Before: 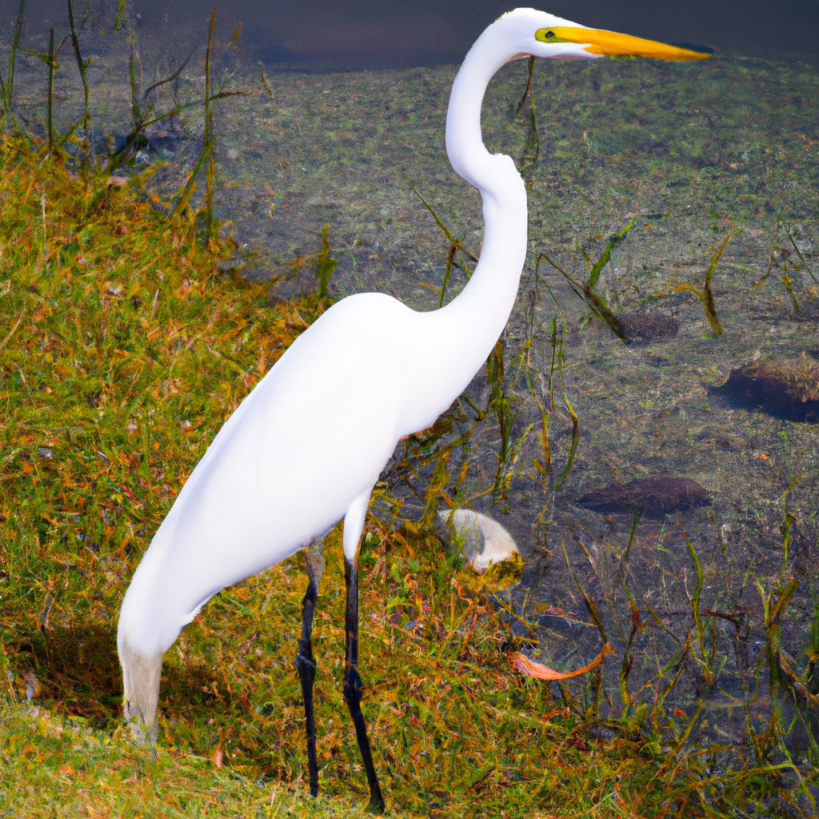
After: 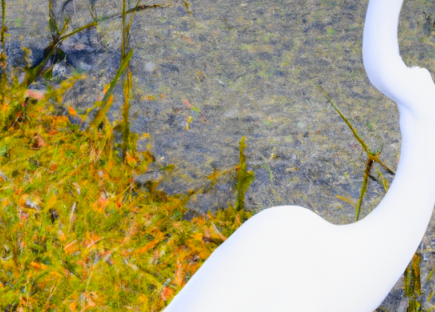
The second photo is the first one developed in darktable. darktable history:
contrast brightness saturation: contrast -0.143, brightness 0.043, saturation -0.122
crop: left 10.223%, top 10.73%, right 36.568%, bottom 51.083%
tone curve: curves: ch0 [(0, 0.01) (0.097, 0.07) (0.204, 0.173) (0.447, 0.517) (0.539, 0.624) (0.733, 0.791) (0.879, 0.898) (1, 0.98)]; ch1 [(0, 0) (0.393, 0.415) (0.447, 0.448) (0.485, 0.494) (0.523, 0.509) (0.545, 0.544) (0.574, 0.578) (0.648, 0.674) (1, 1)]; ch2 [(0, 0) (0.369, 0.388) (0.449, 0.431) (0.499, 0.5) (0.521, 0.517) (0.53, 0.54) (0.564, 0.569) (0.674, 0.735) (1, 1)], color space Lab, independent channels, preserve colors none
exposure: black level correction 0.005, exposure 0.275 EV, compensate highlight preservation false
color calibration: illuminant same as pipeline (D50), adaptation XYZ, x 0.346, y 0.358, temperature 5015.24 K
